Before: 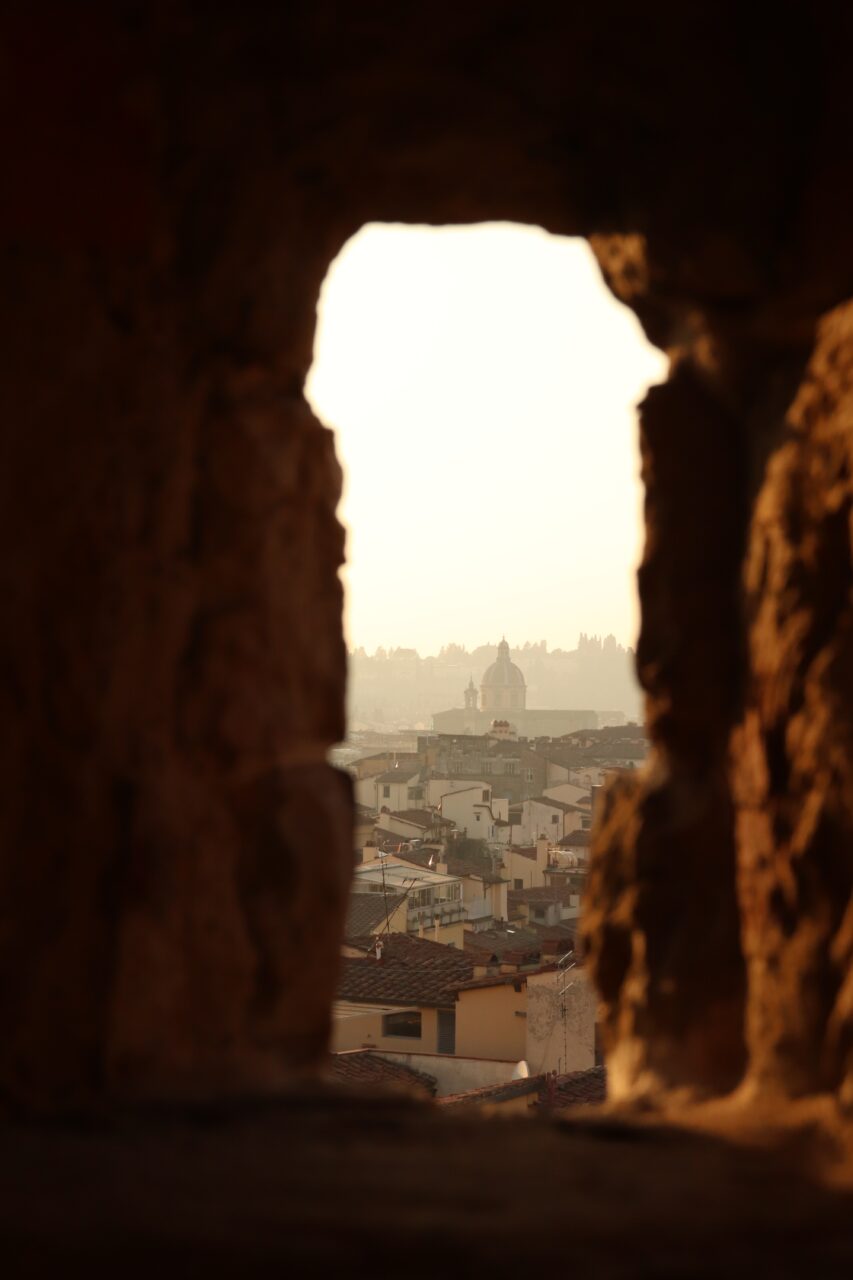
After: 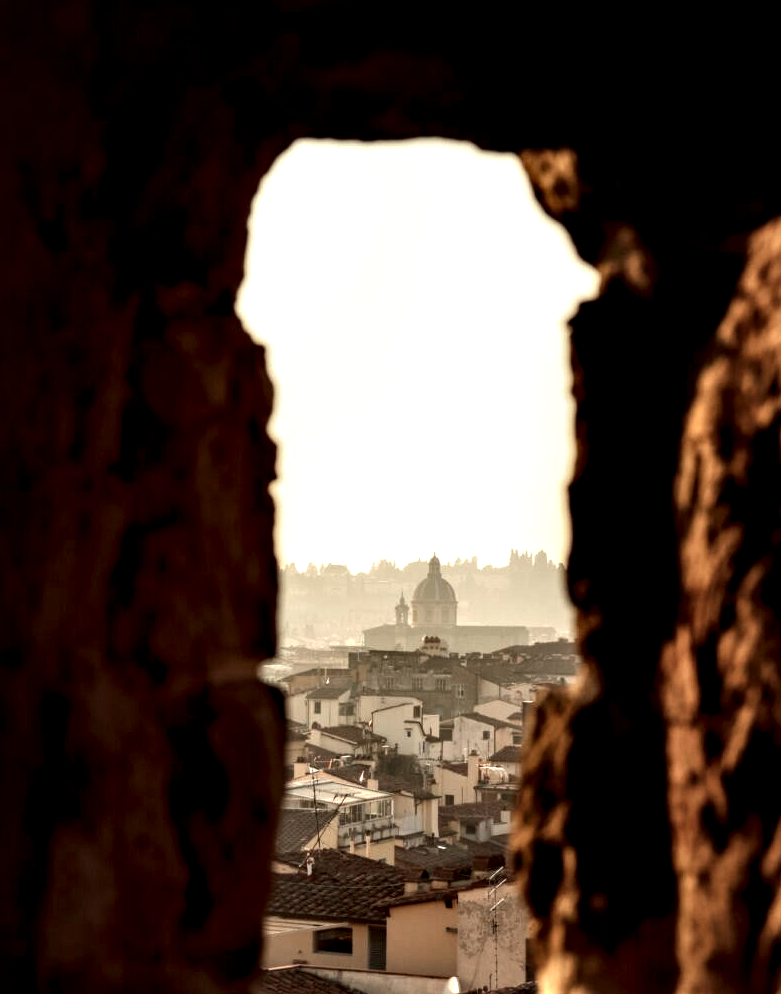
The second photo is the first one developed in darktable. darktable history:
crop: left 8.155%, top 6.611%, bottom 15.385%
local contrast: shadows 185%, detail 225%
